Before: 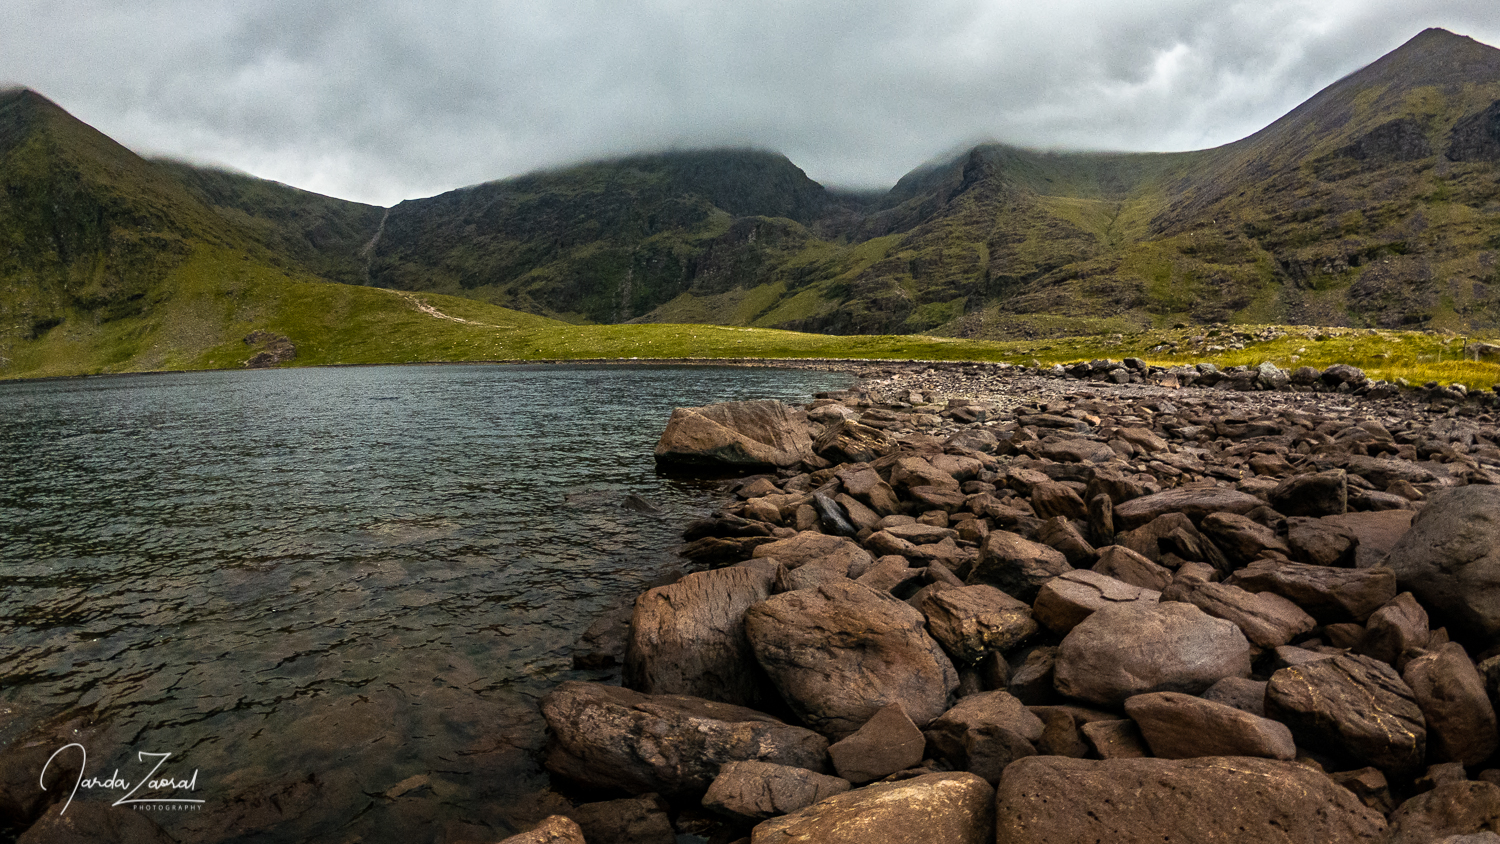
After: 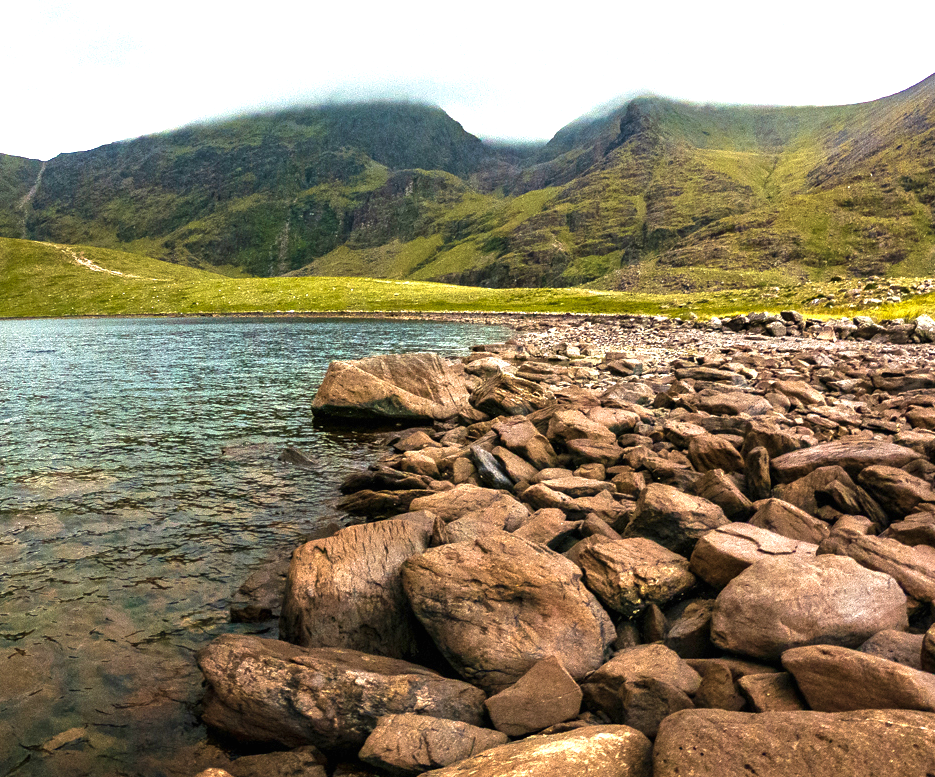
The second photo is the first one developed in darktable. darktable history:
velvia: strength 45%
crop and rotate: left 22.918%, top 5.629%, right 14.711%, bottom 2.247%
exposure: black level correction 0, exposure 1.388 EV, compensate exposure bias true, compensate highlight preservation false
